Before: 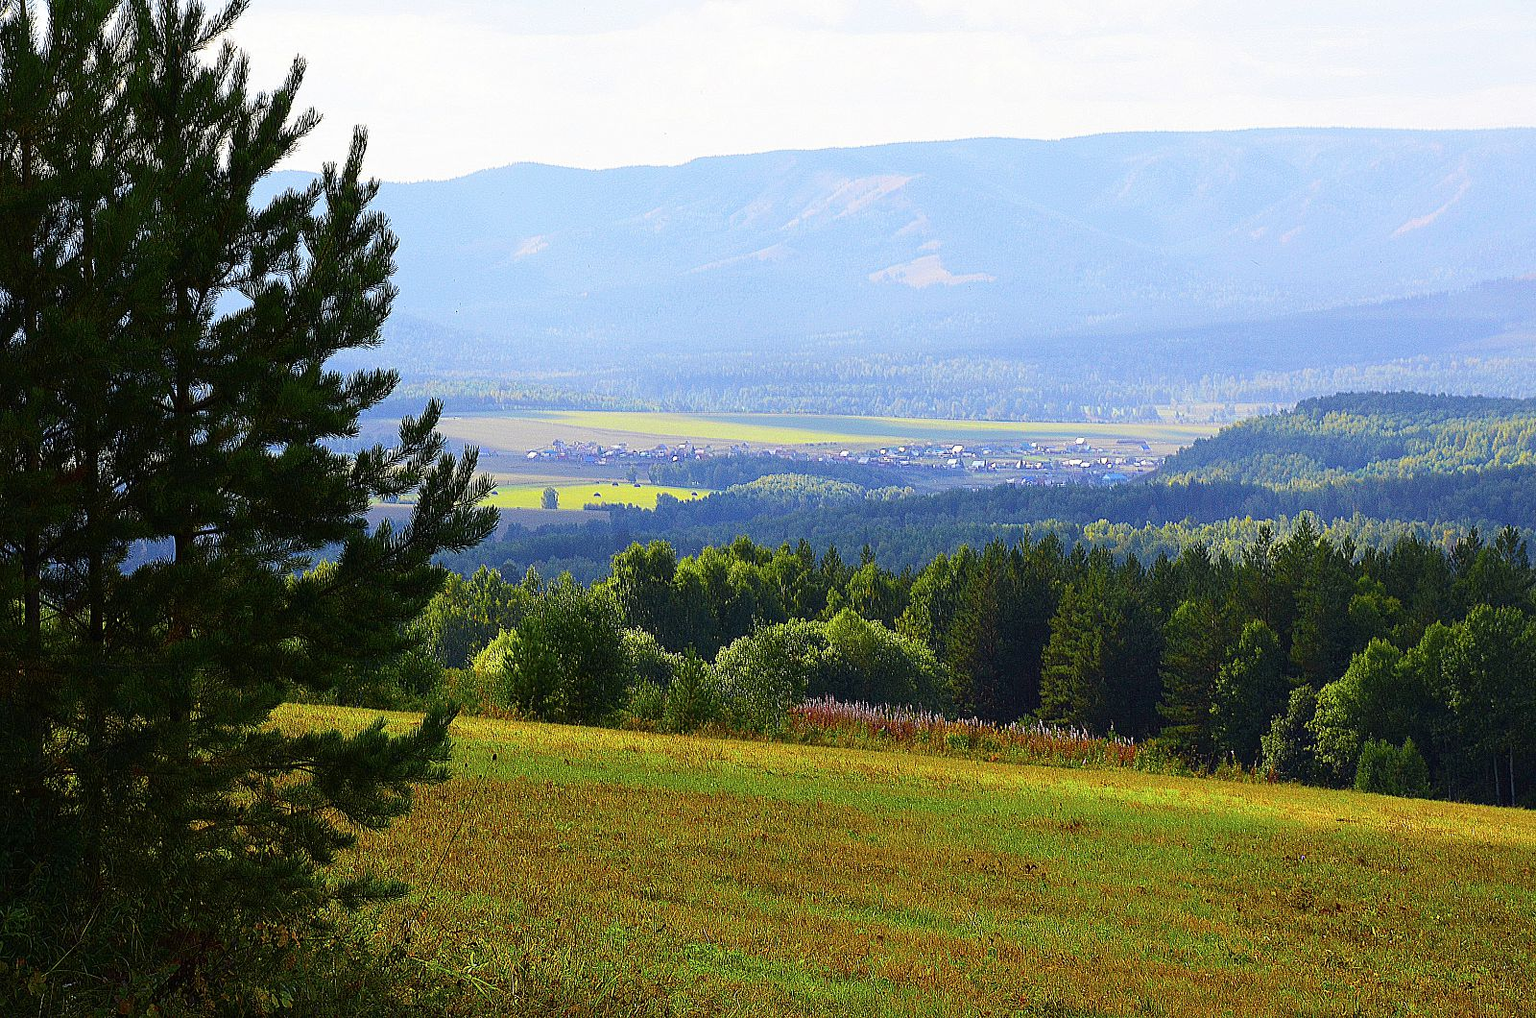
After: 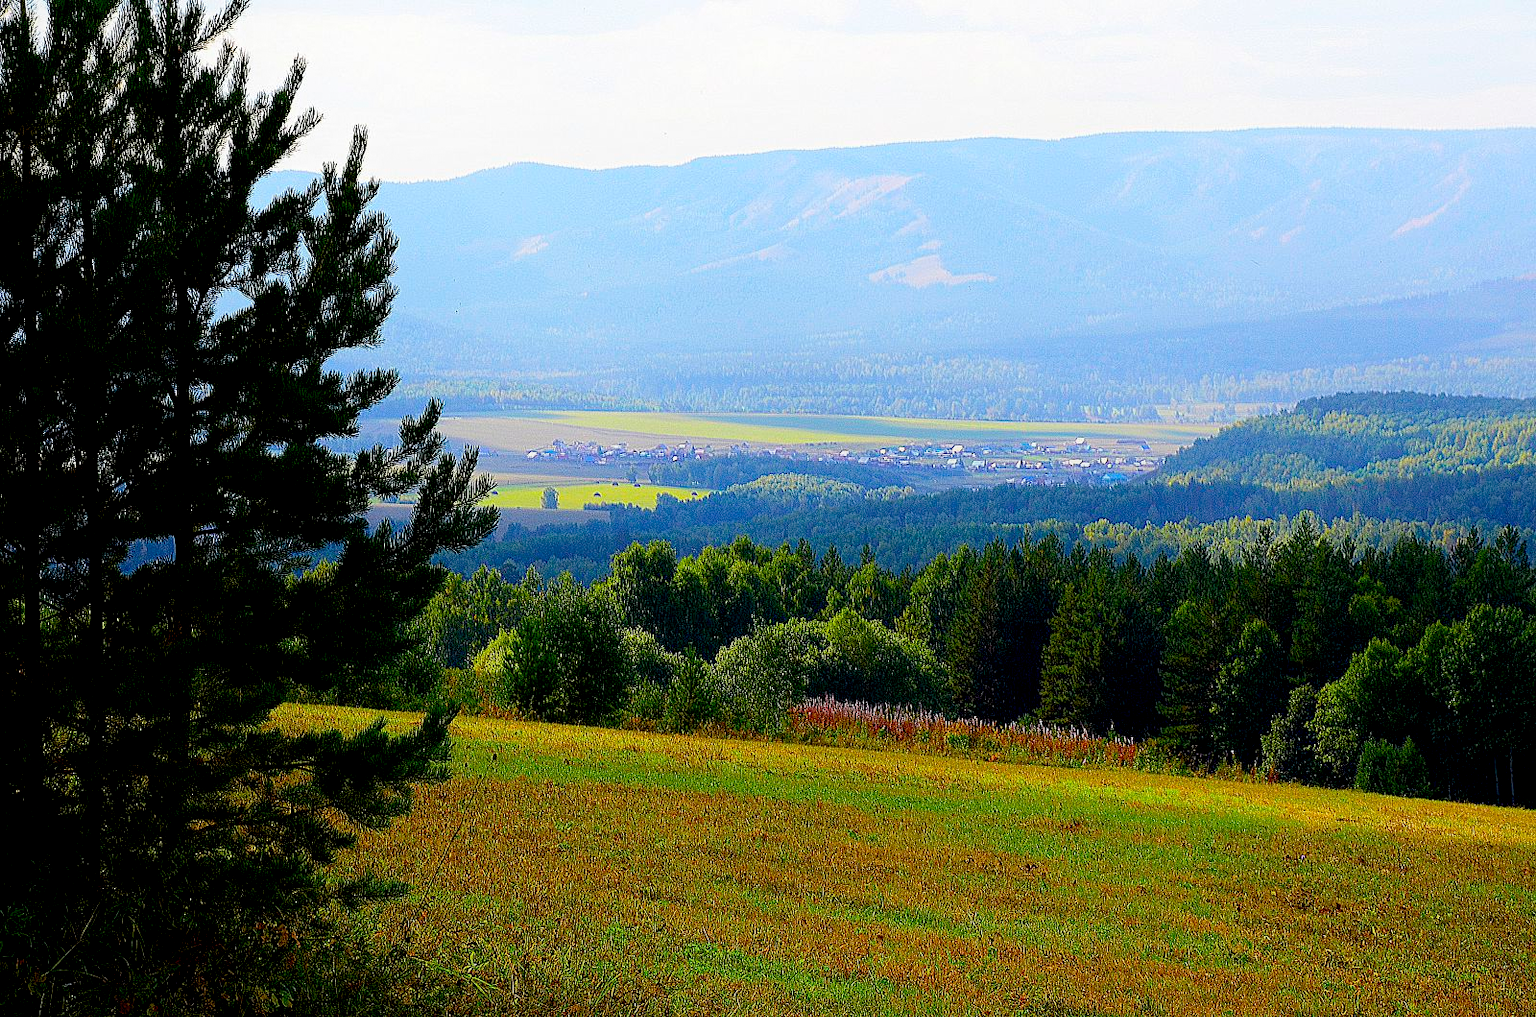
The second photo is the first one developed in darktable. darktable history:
exposure: black level correction 0.014, compensate exposure bias true, compensate highlight preservation false
contrast equalizer: octaves 7, y [[0.439, 0.44, 0.442, 0.457, 0.493, 0.498], [0.5 ×6], [0.5 ×6], [0 ×6], [0 ×6]]
